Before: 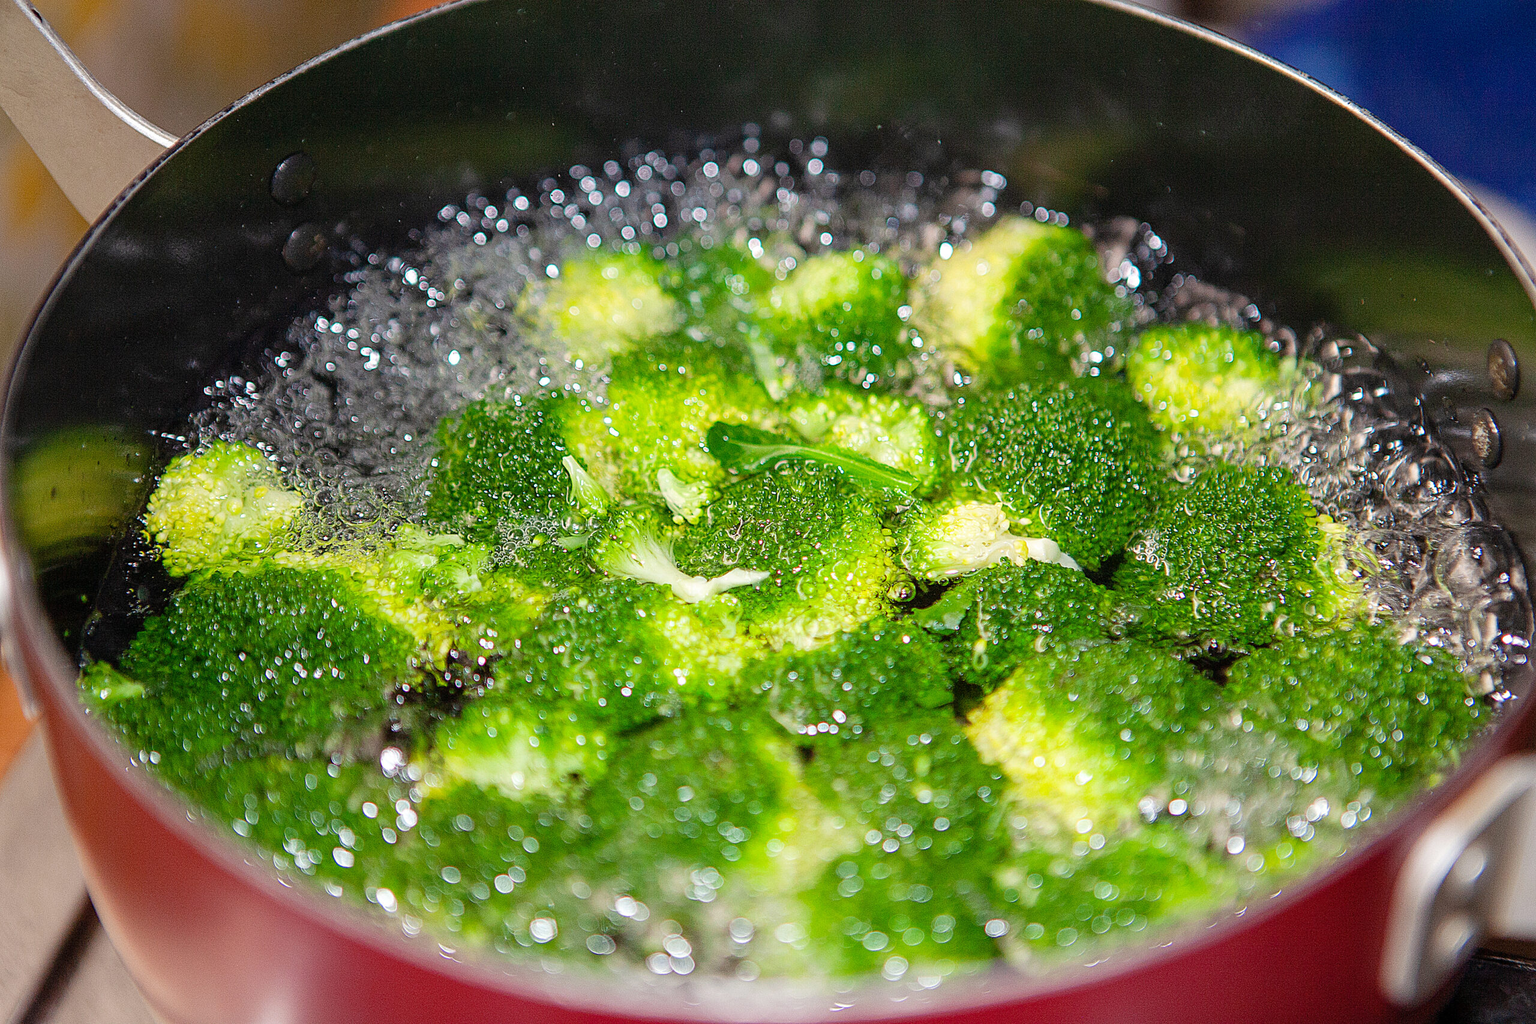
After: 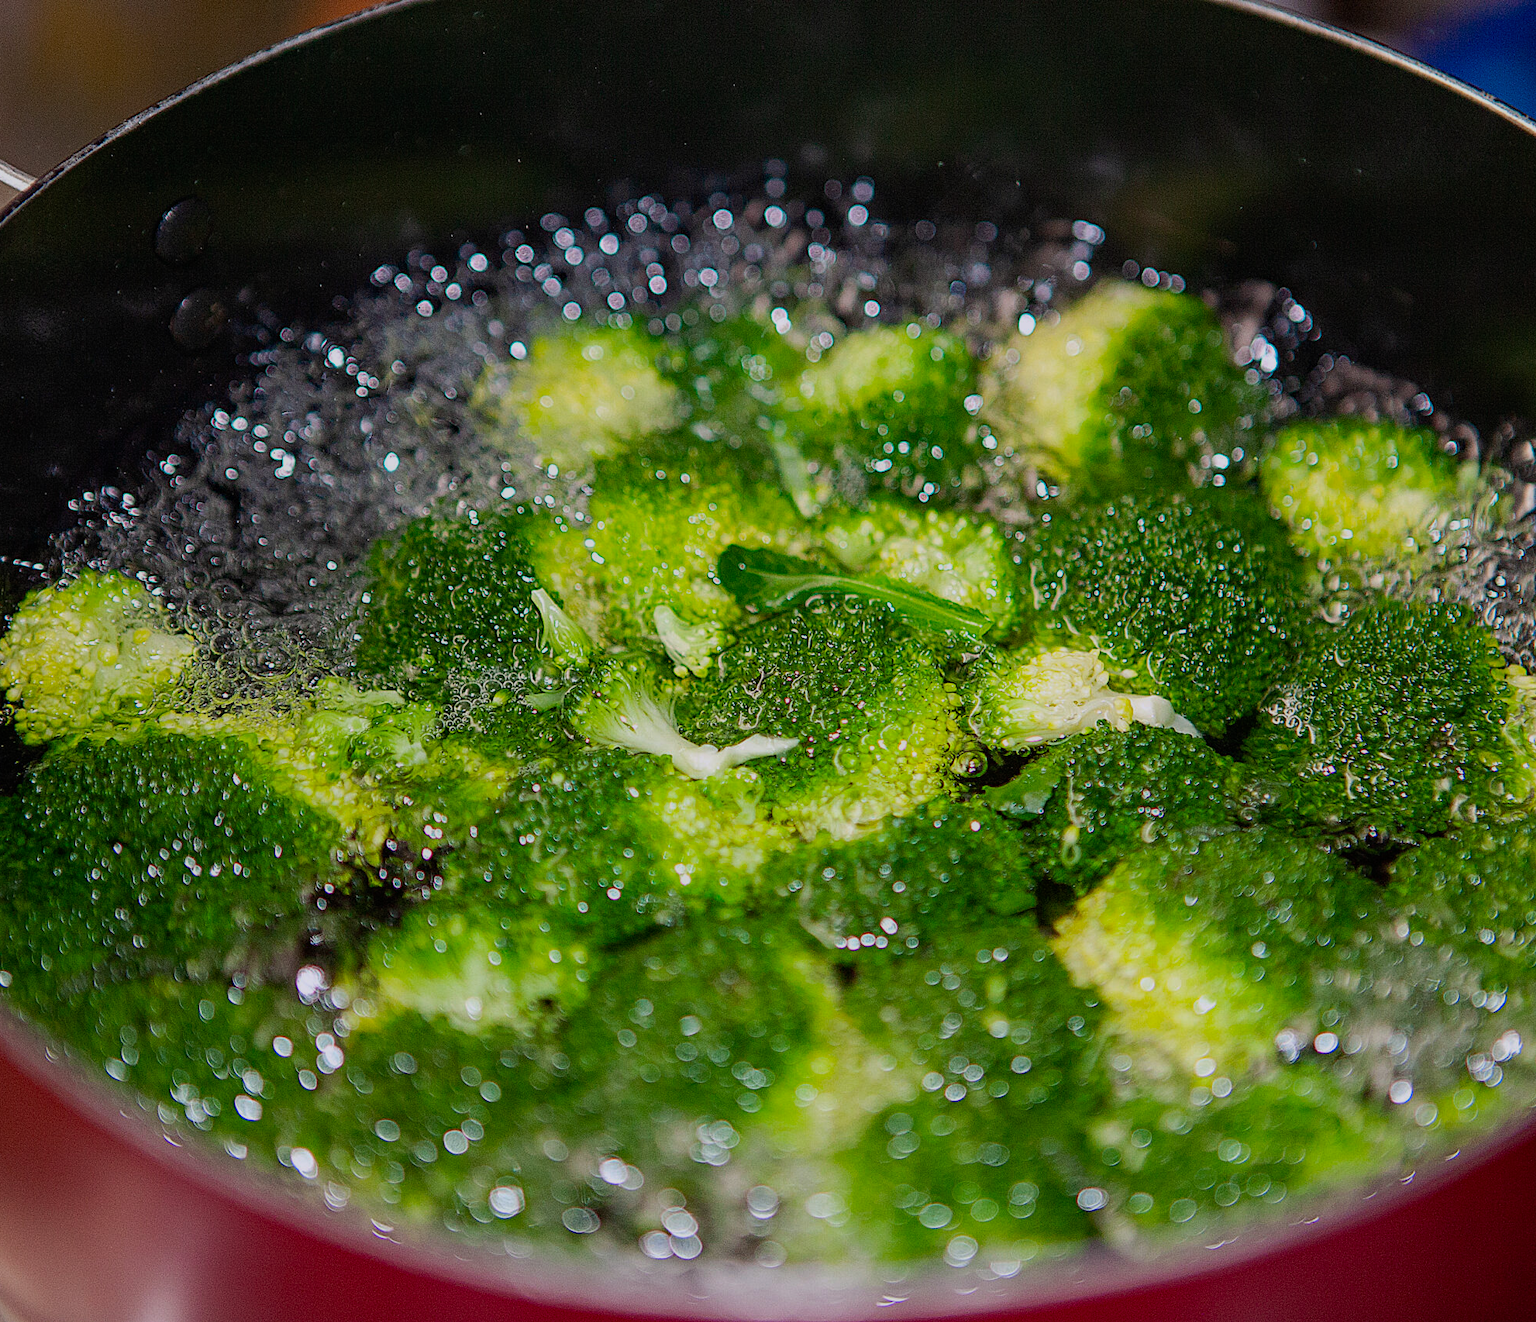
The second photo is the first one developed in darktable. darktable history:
color zones: curves: ch1 [(0.25, 0.5) (0.747, 0.71)]
exposure: exposure -1 EV, compensate highlight preservation false
tone equalizer: -8 EV -0.417 EV, -7 EV -0.389 EV, -6 EV -0.333 EV, -5 EV -0.222 EV, -3 EV 0.222 EV, -2 EV 0.333 EV, -1 EV 0.389 EV, +0 EV 0.417 EV, edges refinement/feathering 500, mask exposure compensation -1.57 EV, preserve details no
crop: left 9.88%, right 12.664%
haze removal: compatibility mode true, adaptive false
